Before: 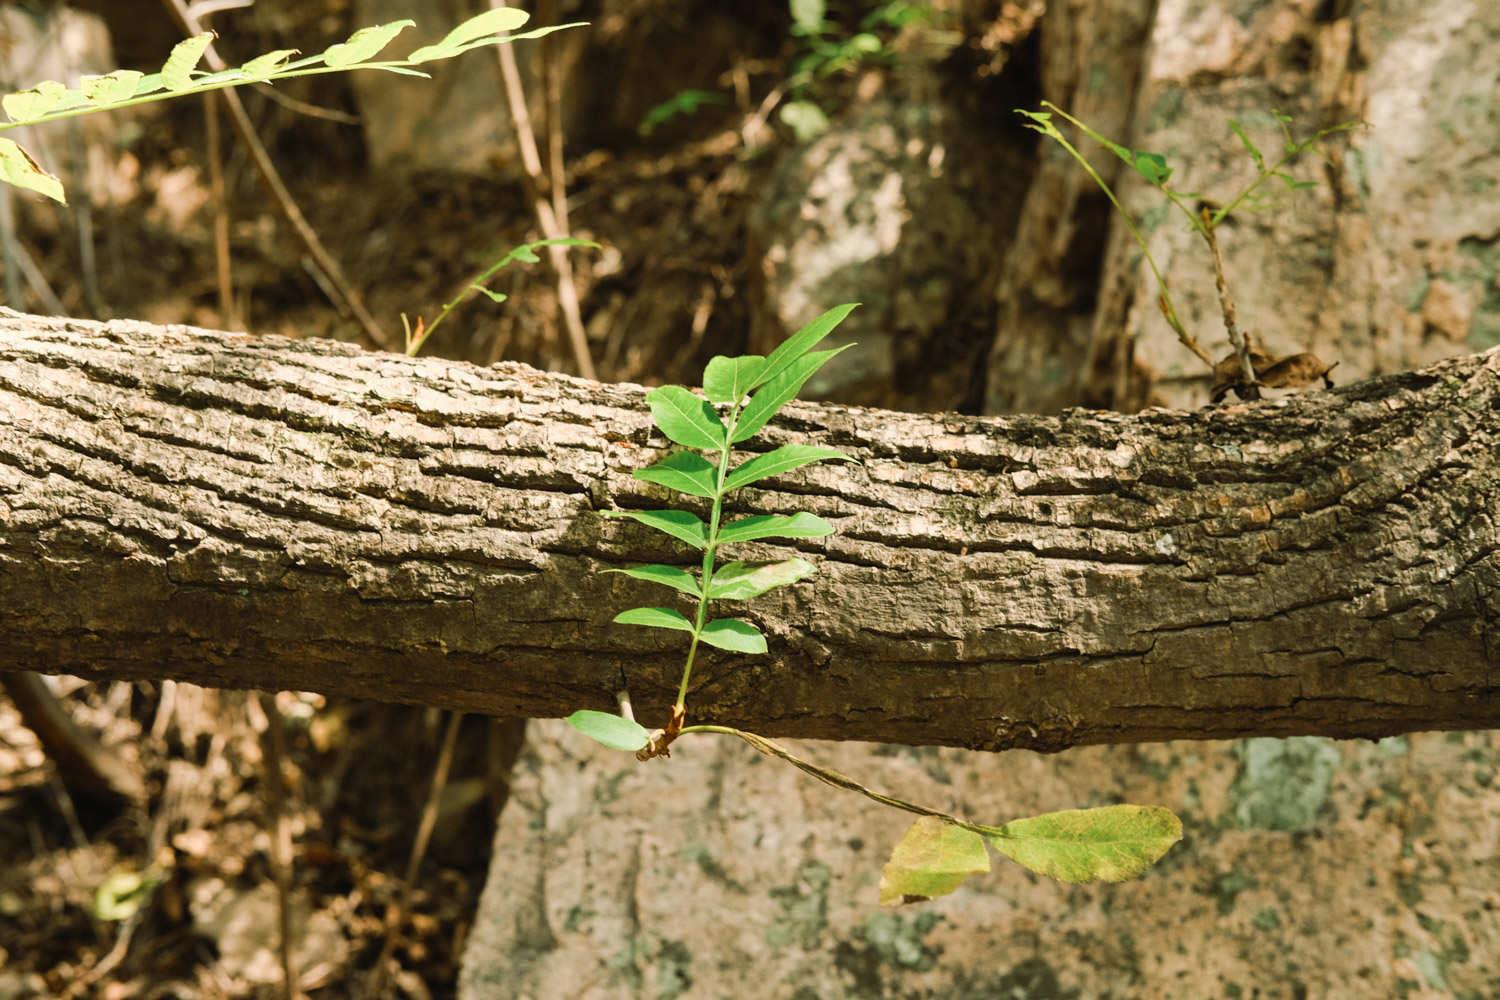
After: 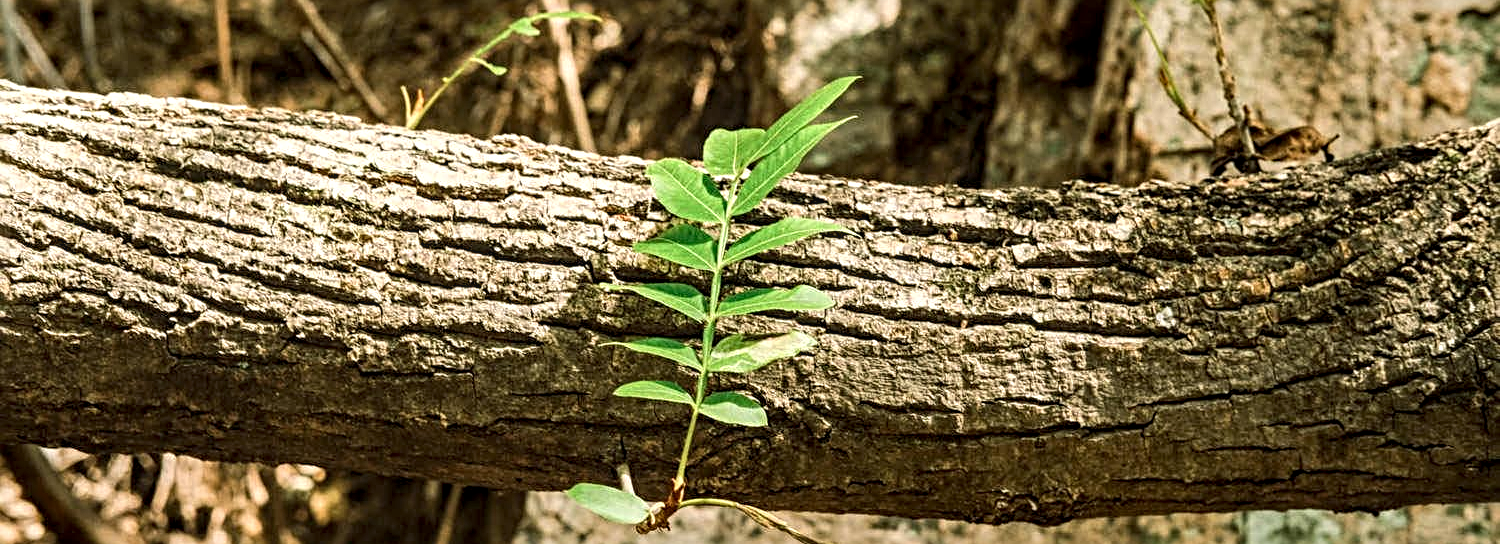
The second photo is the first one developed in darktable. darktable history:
crop and rotate: top 22.724%, bottom 22.781%
sharpen: radius 3.961
levels: mode automatic, levels [0, 0.478, 1]
tone equalizer: edges refinement/feathering 500, mask exposure compensation -1.57 EV, preserve details no
local contrast: detail 150%
contrast brightness saturation: contrast 0.095, brightness 0.018, saturation 0.02
